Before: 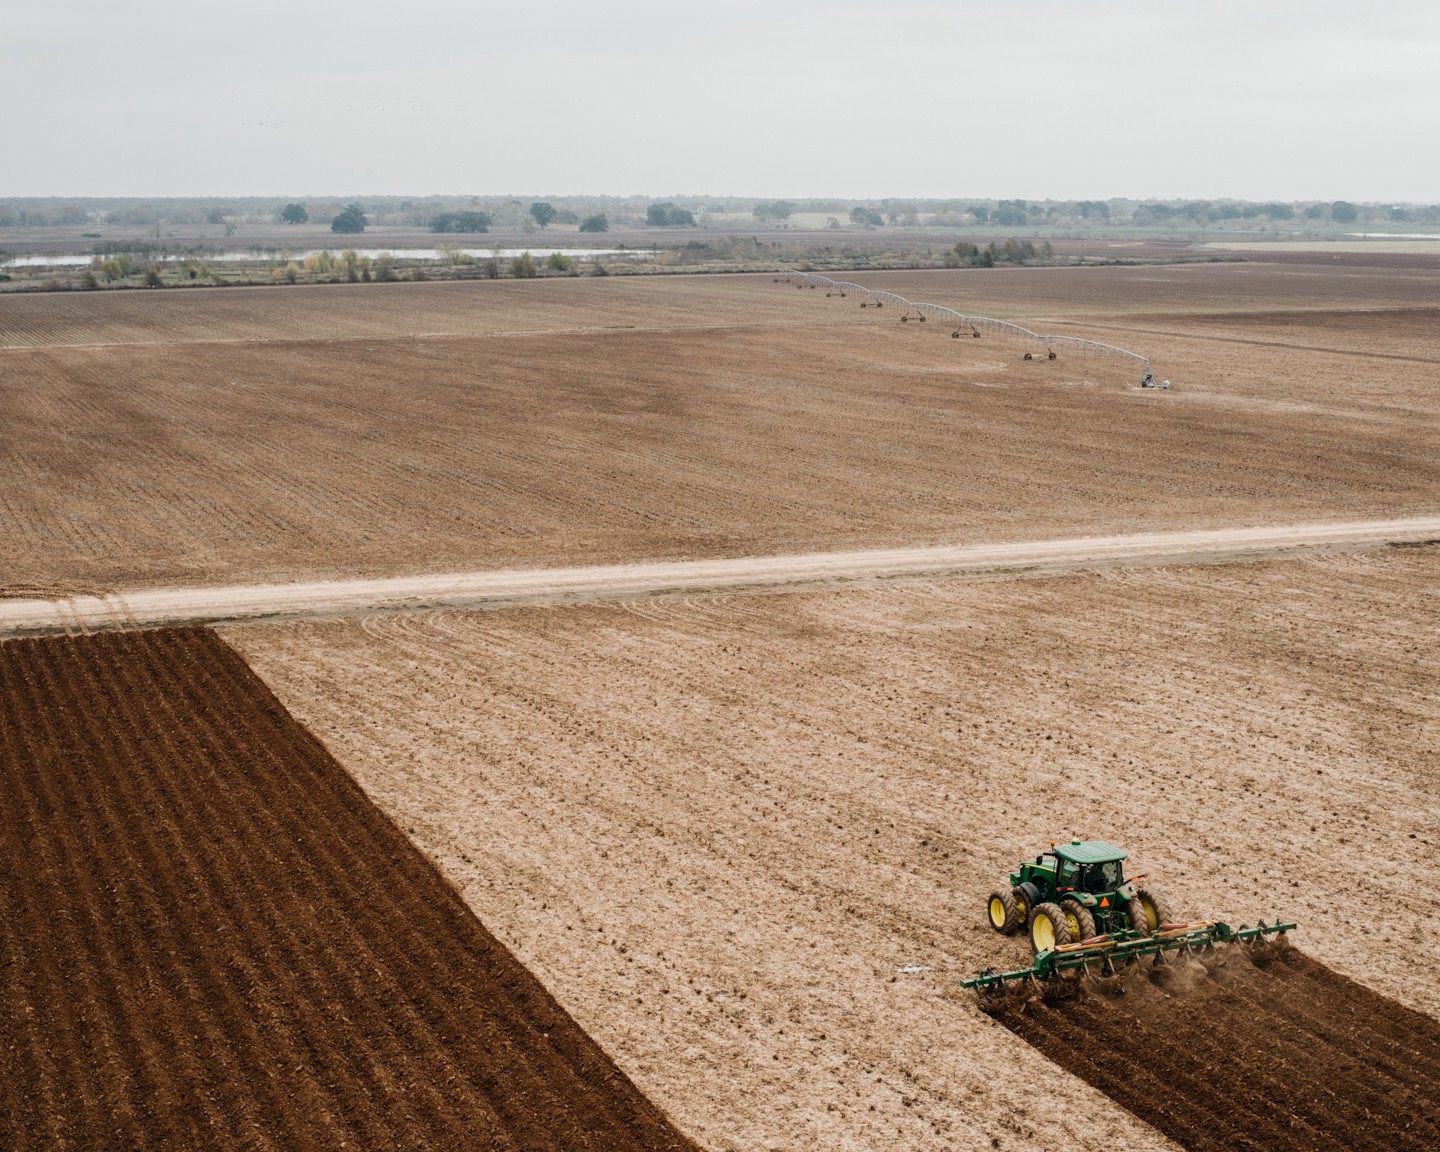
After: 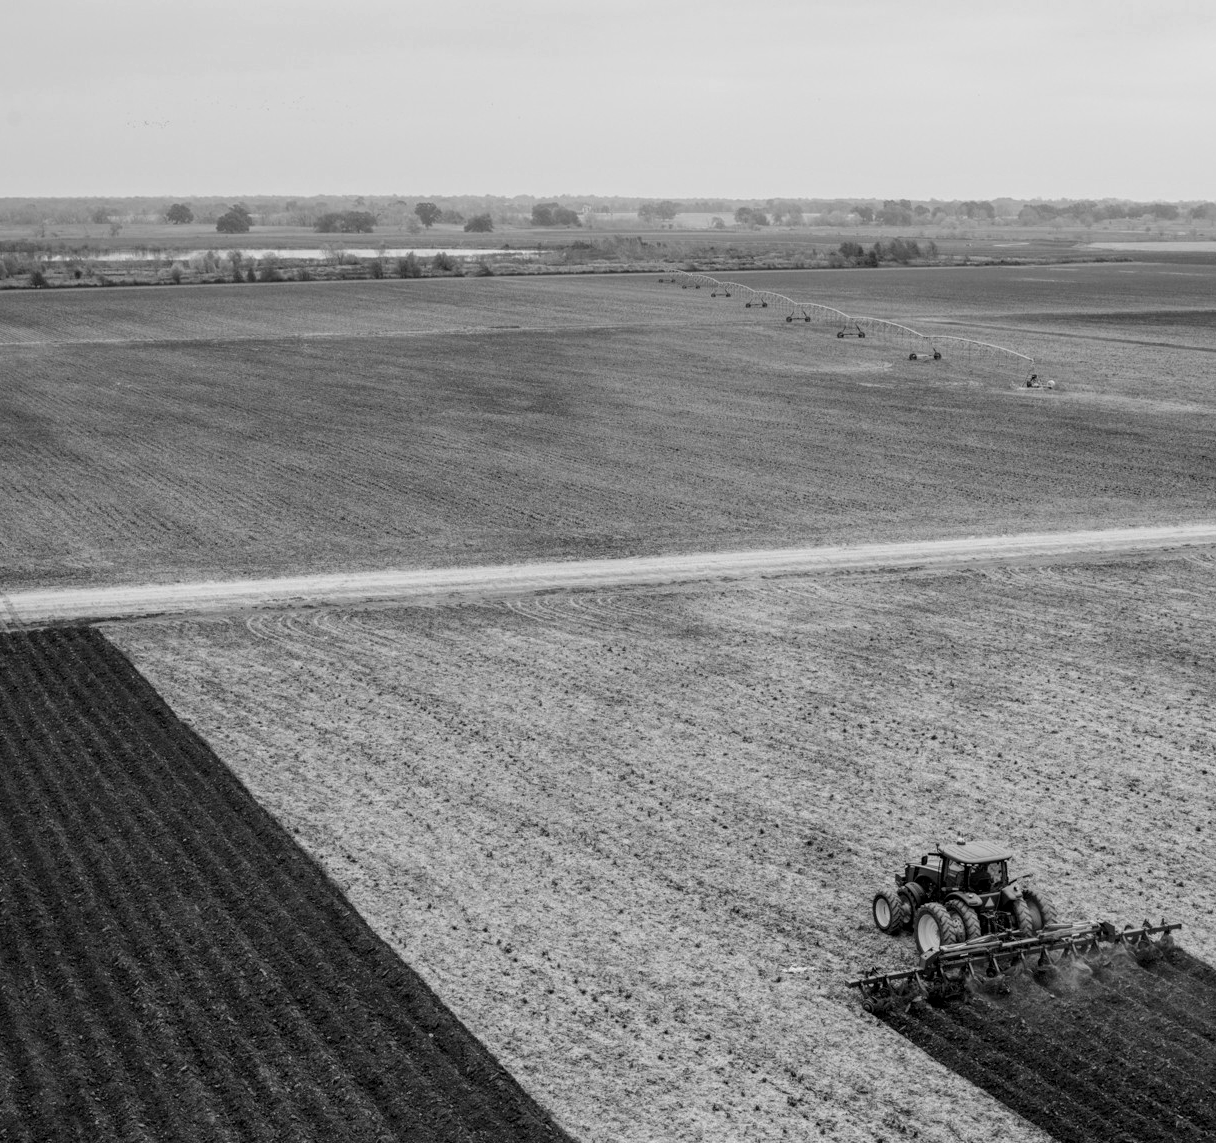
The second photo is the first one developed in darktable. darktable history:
color calibration: output gray [0.22, 0.42, 0.37, 0], gray › normalize channels true, illuminant same as pipeline (D50), adaptation XYZ, x 0.346, y 0.359, gamut compression 0
crop: left 8.026%, right 7.374%
white balance: red 1.045, blue 0.932
local contrast: on, module defaults
